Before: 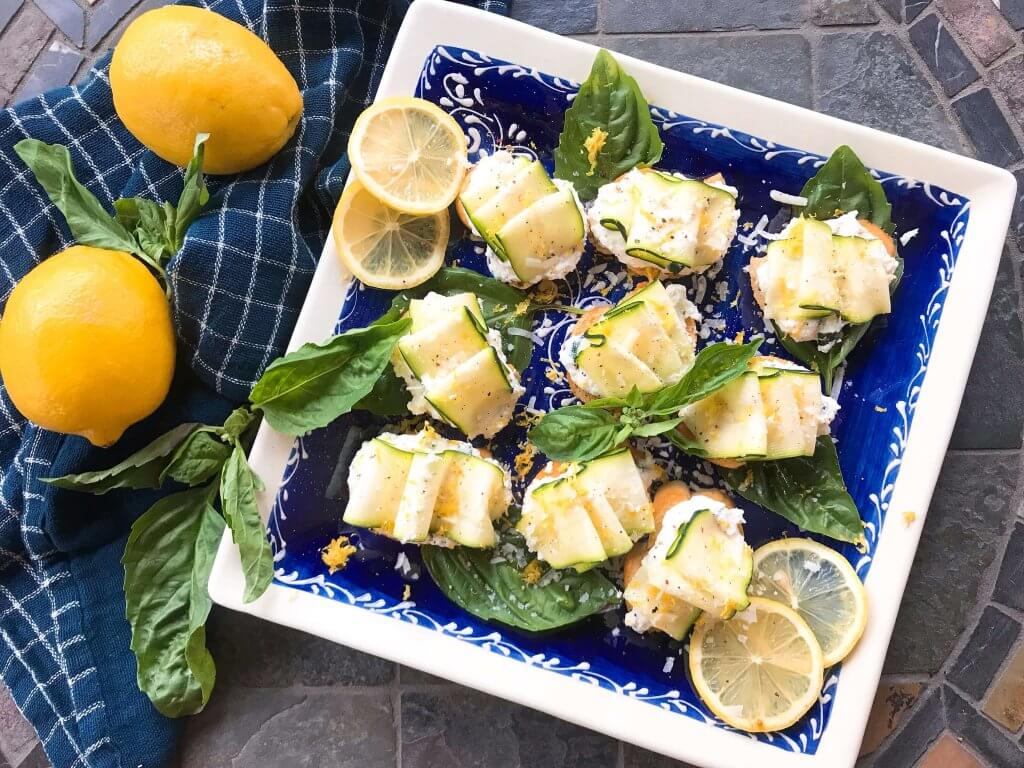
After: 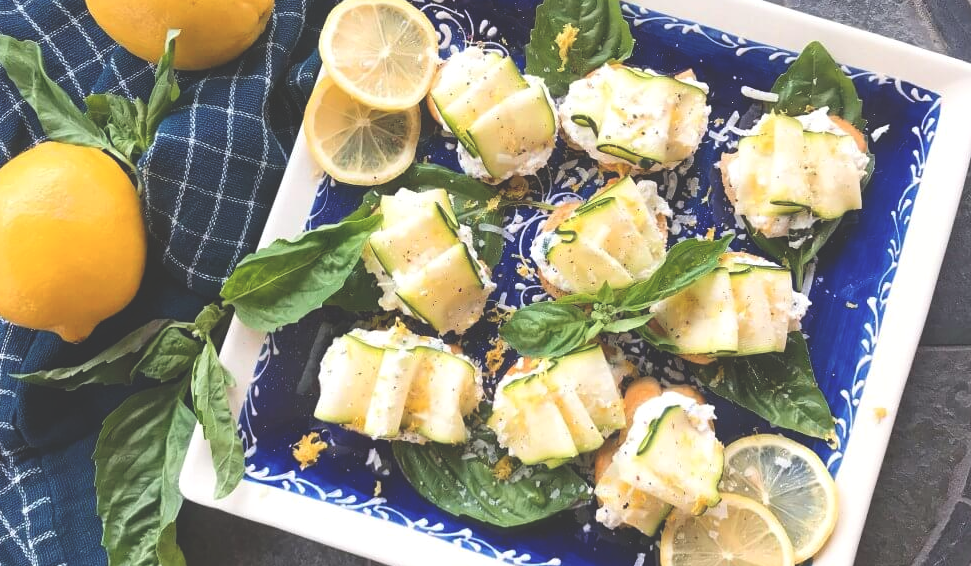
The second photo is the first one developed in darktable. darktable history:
exposure: black level correction -0.04, exposure 0.064 EV, compensate highlight preservation false
tone curve: curves: ch0 [(0, 0) (0.08, 0.056) (0.4, 0.4) (0.6, 0.612) (0.92, 0.924) (1, 1)], preserve colors none
crop and rotate: left 2.876%, top 13.628%, right 2.232%, bottom 12.594%
